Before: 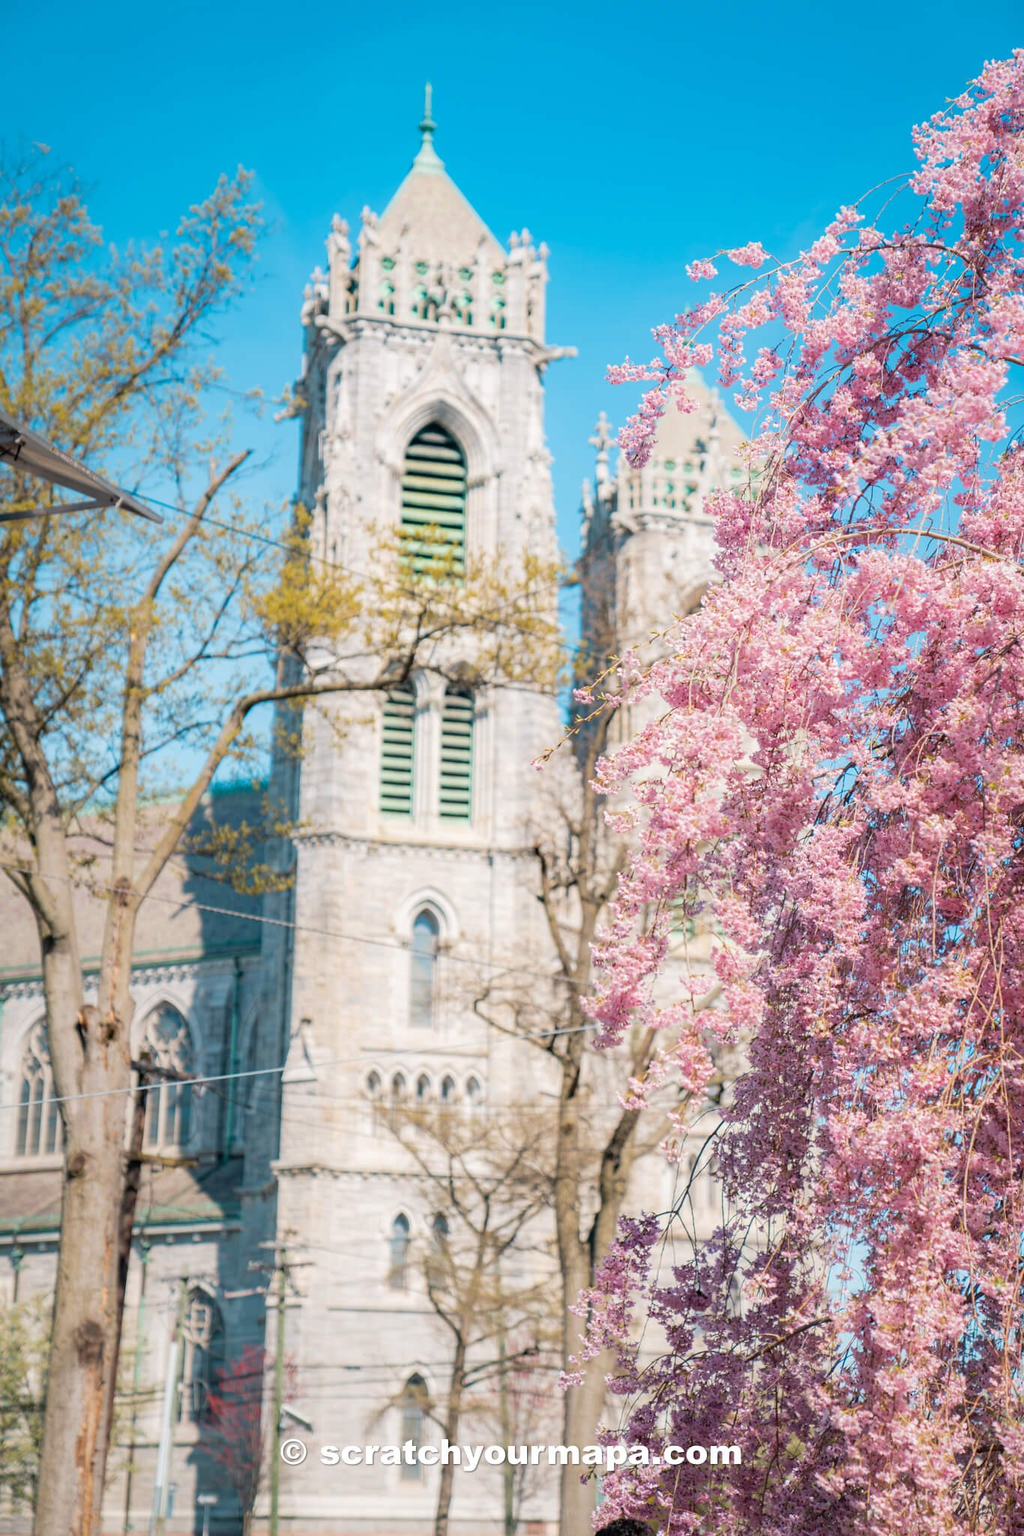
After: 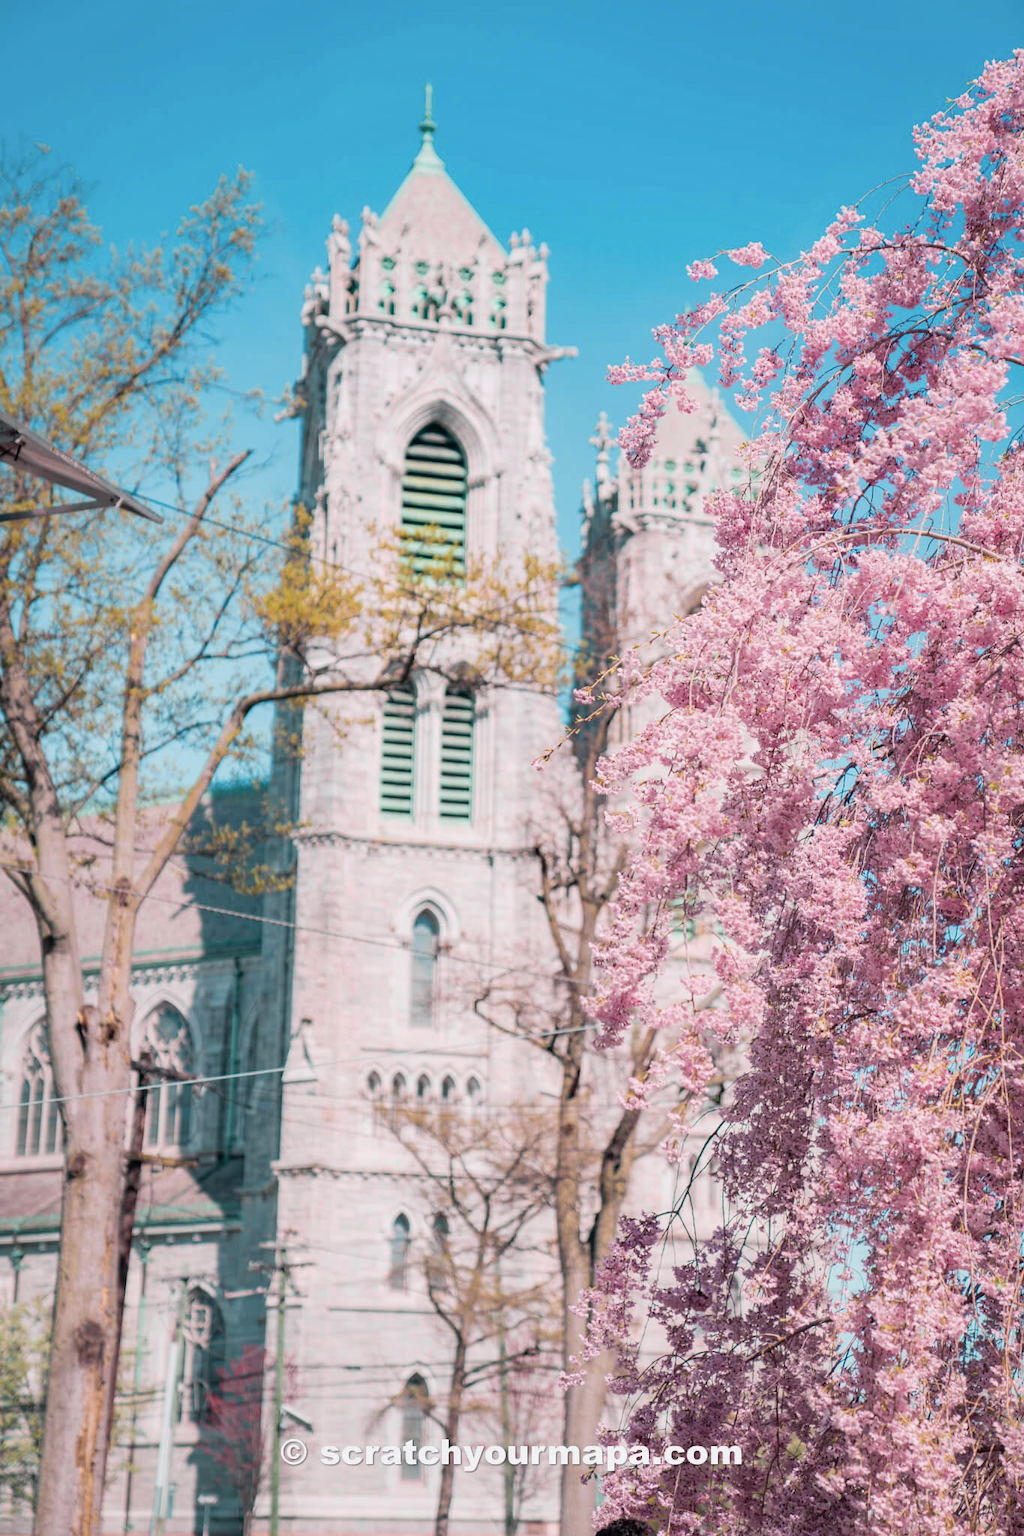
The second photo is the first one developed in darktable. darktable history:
tone curve: curves: ch0 [(0, 0) (0.822, 0.825) (0.994, 0.955)]; ch1 [(0, 0) (0.226, 0.261) (0.383, 0.397) (0.46, 0.46) (0.498, 0.501) (0.524, 0.543) (0.578, 0.575) (1, 1)]; ch2 [(0, 0) (0.438, 0.456) (0.5, 0.495) (0.547, 0.515) (0.597, 0.58) (0.629, 0.603) (1, 1)], color space Lab, independent channels, preserve colors none
shadows and highlights: shadows 35, highlights -35, soften with gaussian
